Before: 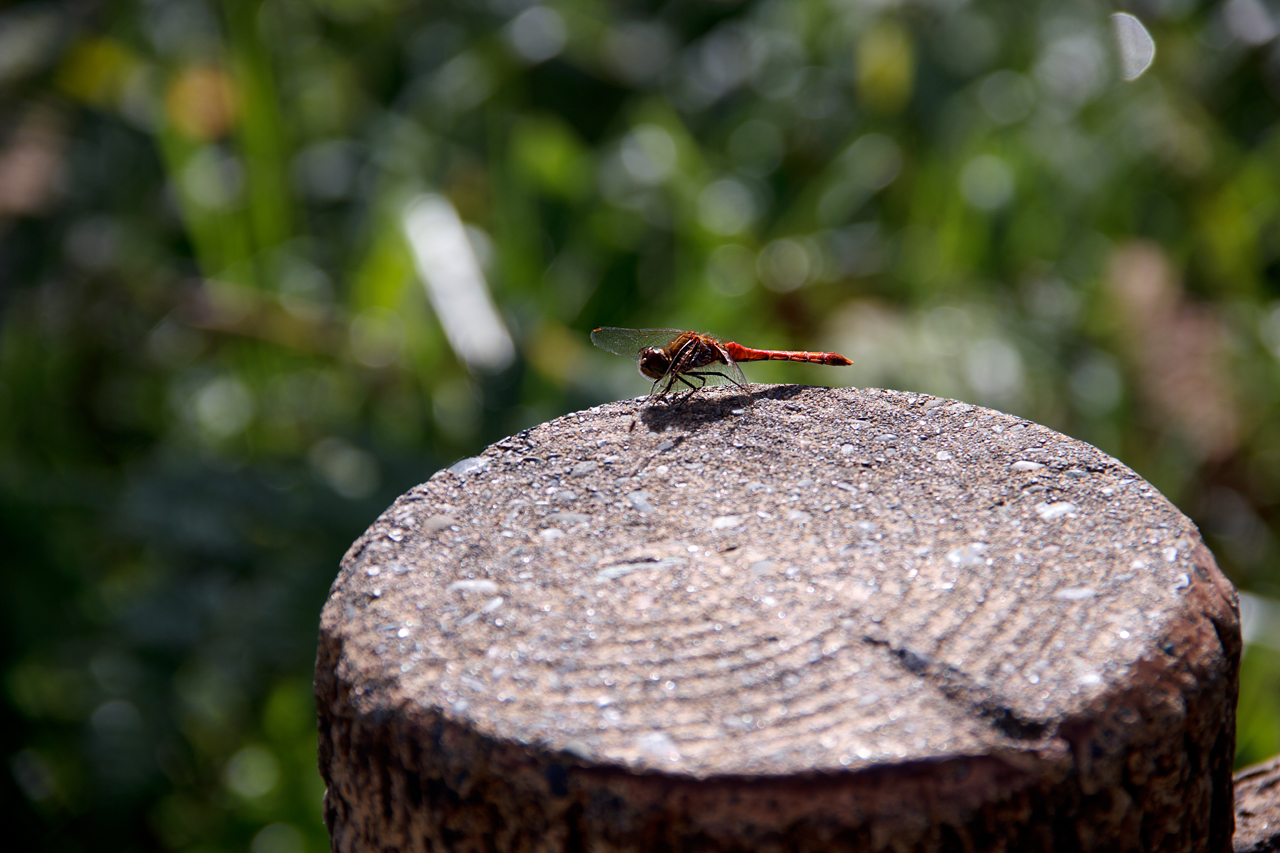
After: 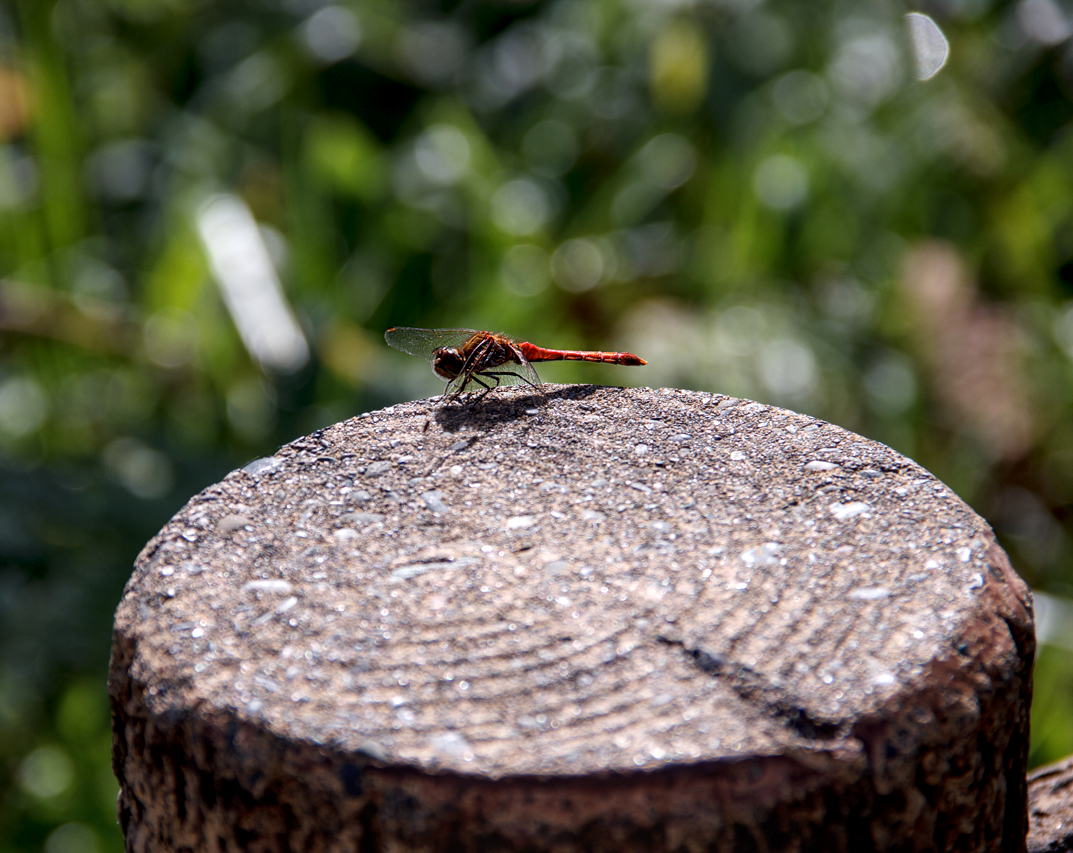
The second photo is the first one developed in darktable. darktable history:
local contrast: detail 130%
tone equalizer: on, module defaults
crop: left 16.149%
